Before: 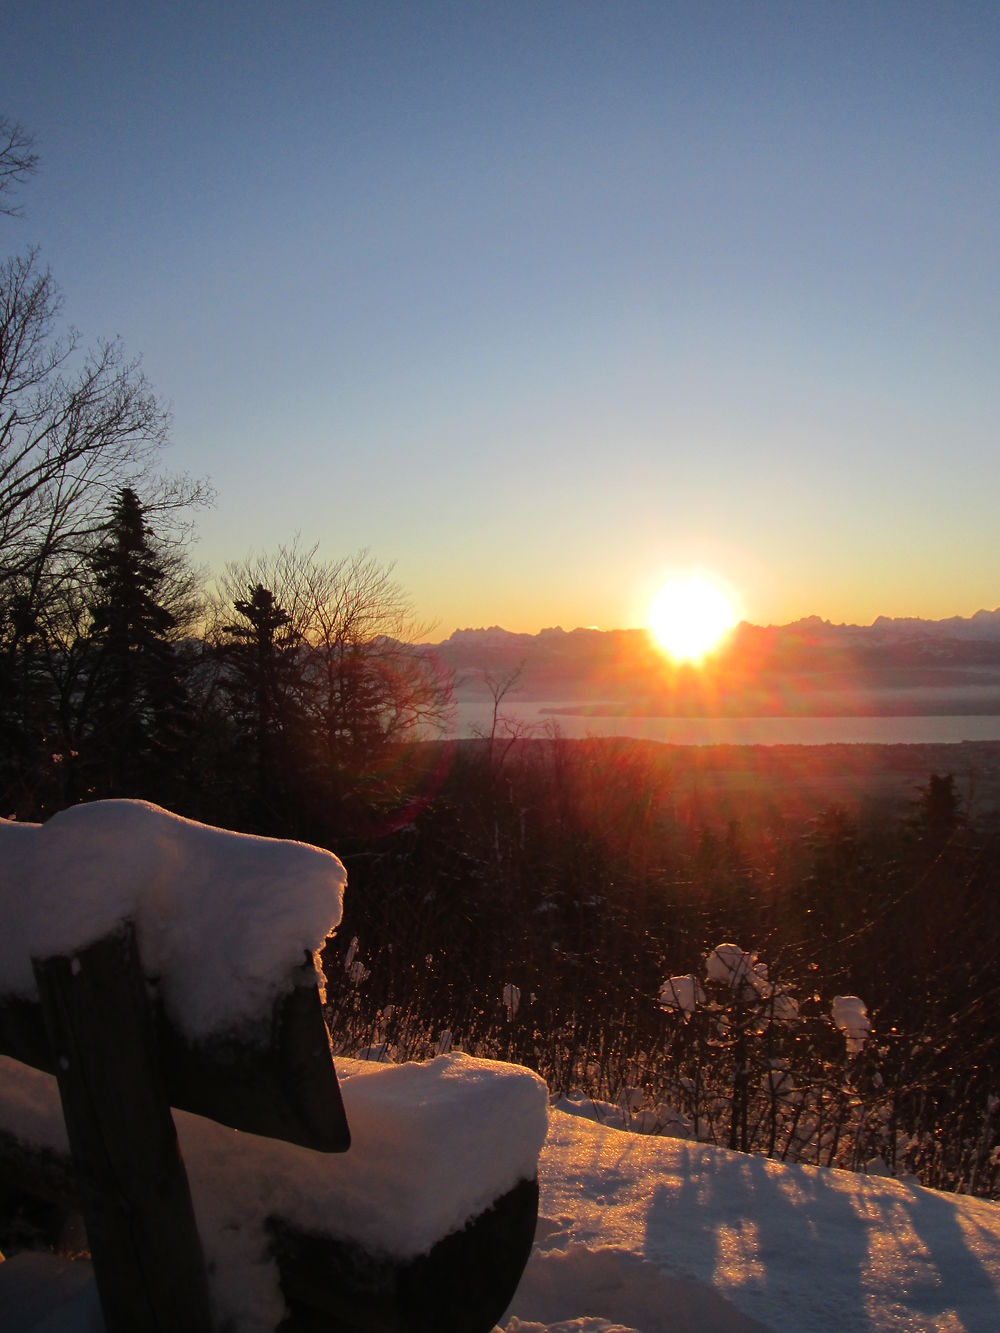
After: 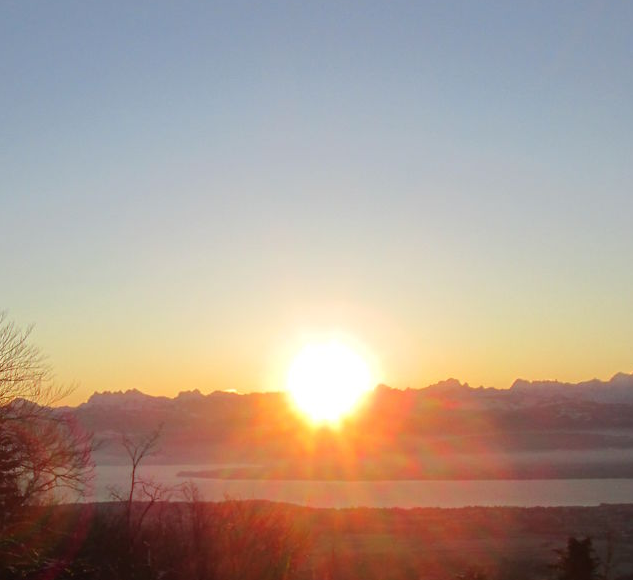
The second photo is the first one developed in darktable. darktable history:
crop: left 36.3%, top 17.809%, right 0.302%, bottom 38.638%
